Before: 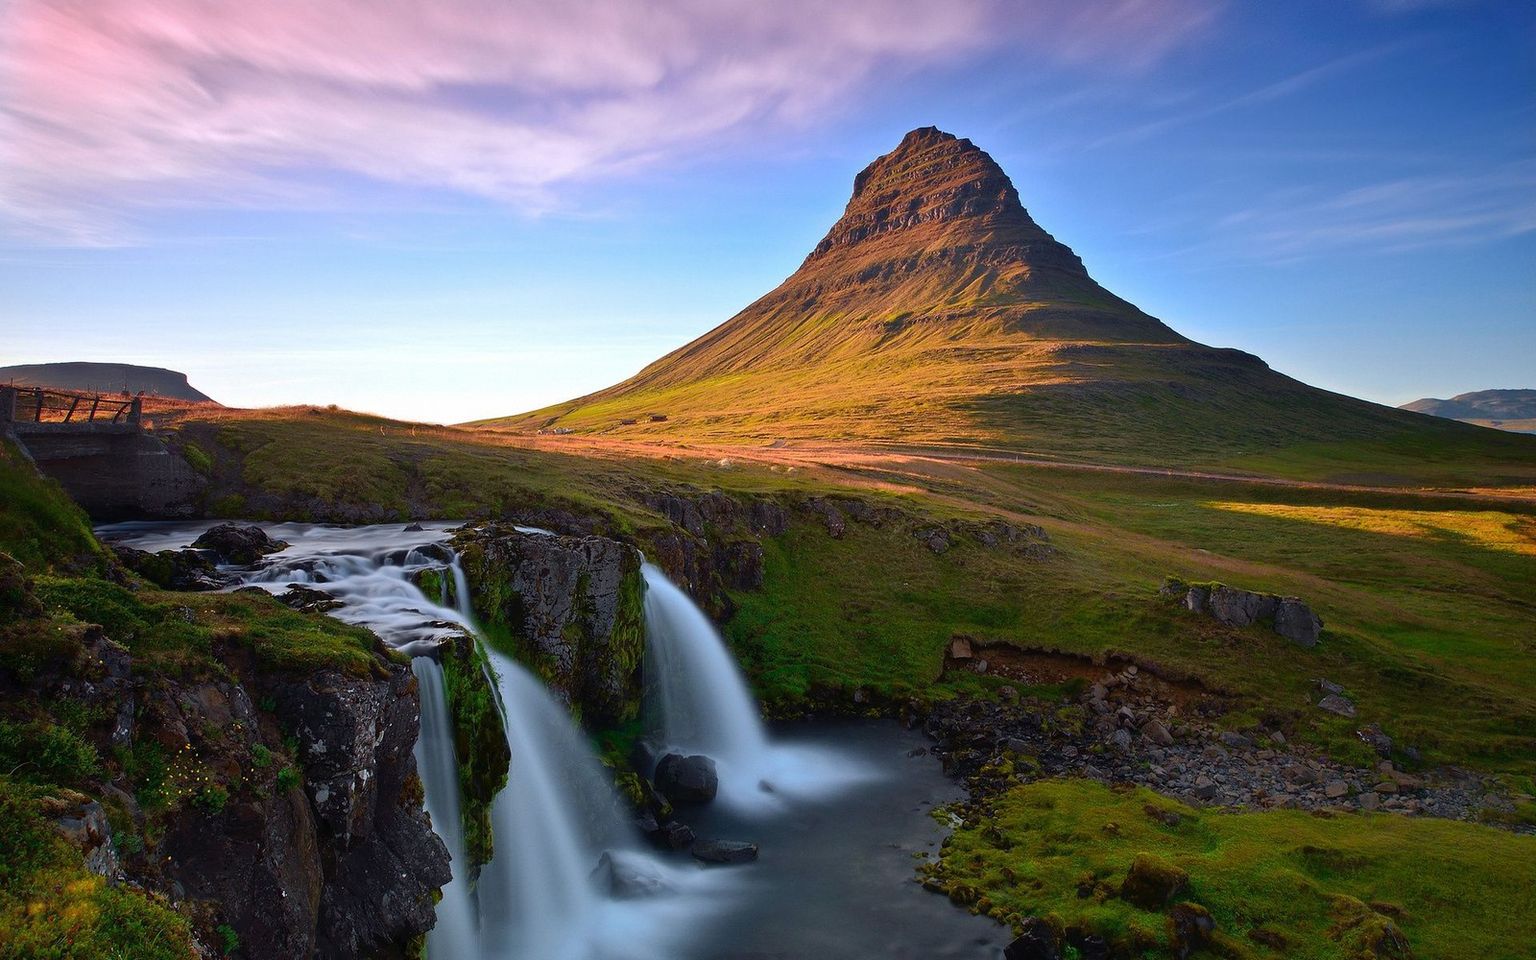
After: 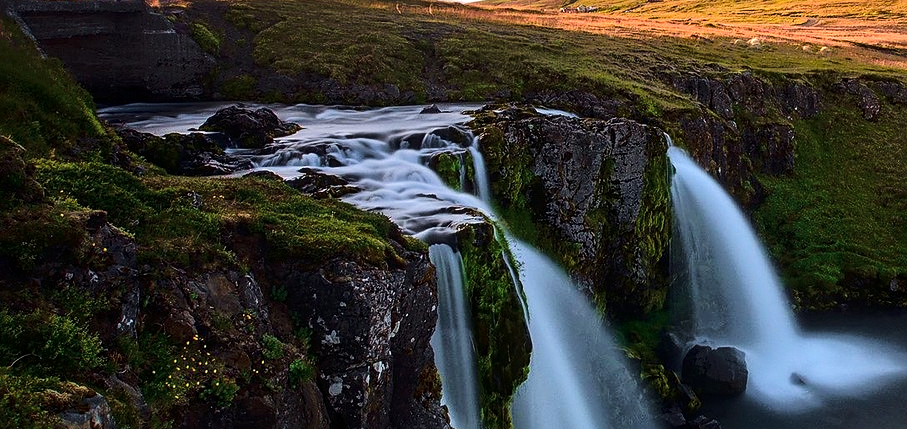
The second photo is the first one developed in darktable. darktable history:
levels: levels [0.026, 0.507, 0.987]
velvia: on, module defaults
exposure: exposure 0.204 EV, compensate highlight preservation false
crop: top 44.027%, right 43.281%, bottom 13.014%
sharpen: on, module defaults
local contrast: on, module defaults
tone curve: curves: ch0 [(0, 0.032) (0.094, 0.08) (0.265, 0.208) (0.41, 0.417) (0.498, 0.496) (0.638, 0.673) (0.845, 0.828) (0.994, 0.964)]; ch1 [(0, 0) (0.161, 0.092) (0.37, 0.302) (0.417, 0.434) (0.492, 0.502) (0.576, 0.589) (0.644, 0.638) (0.725, 0.765) (1, 1)]; ch2 [(0, 0) (0.352, 0.403) (0.45, 0.469) (0.521, 0.515) (0.55, 0.528) (0.589, 0.576) (1, 1)], color space Lab, linked channels, preserve colors none
